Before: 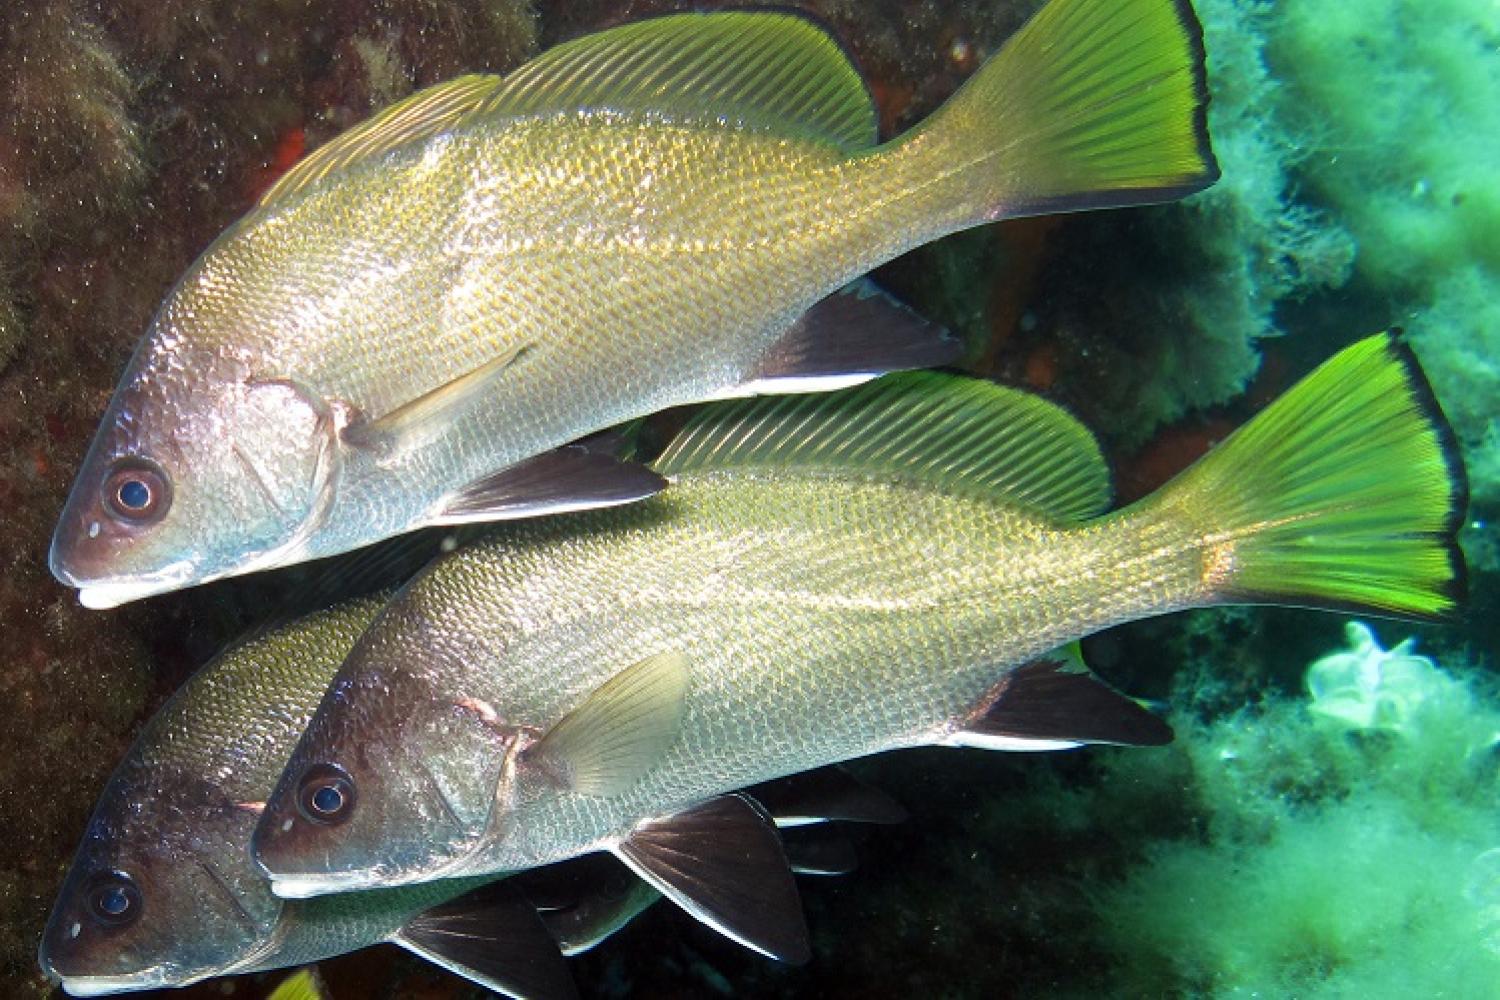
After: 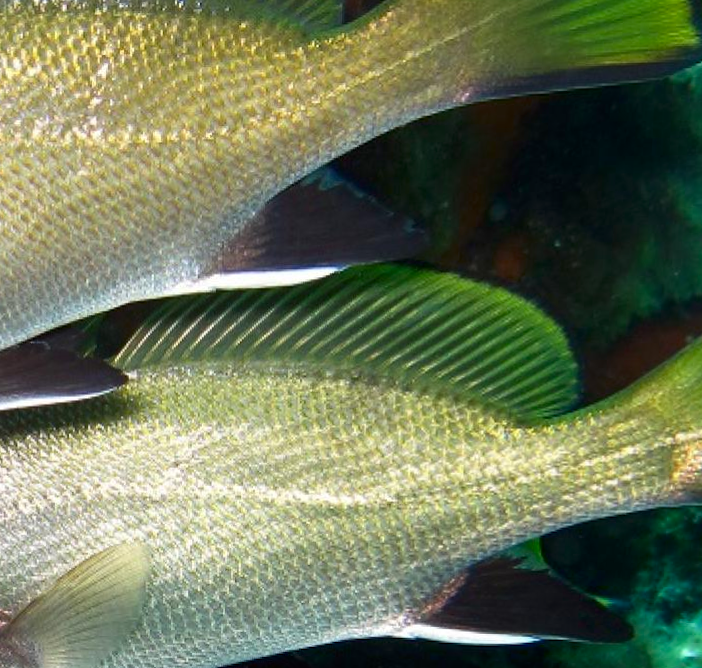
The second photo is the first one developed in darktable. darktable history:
rotate and perspective: rotation 0.062°, lens shift (vertical) 0.115, lens shift (horizontal) -0.133, crop left 0.047, crop right 0.94, crop top 0.061, crop bottom 0.94
crop: left 32.075%, top 10.976%, right 18.355%, bottom 17.596%
contrast brightness saturation: contrast 0.07, brightness -0.13, saturation 0.06
